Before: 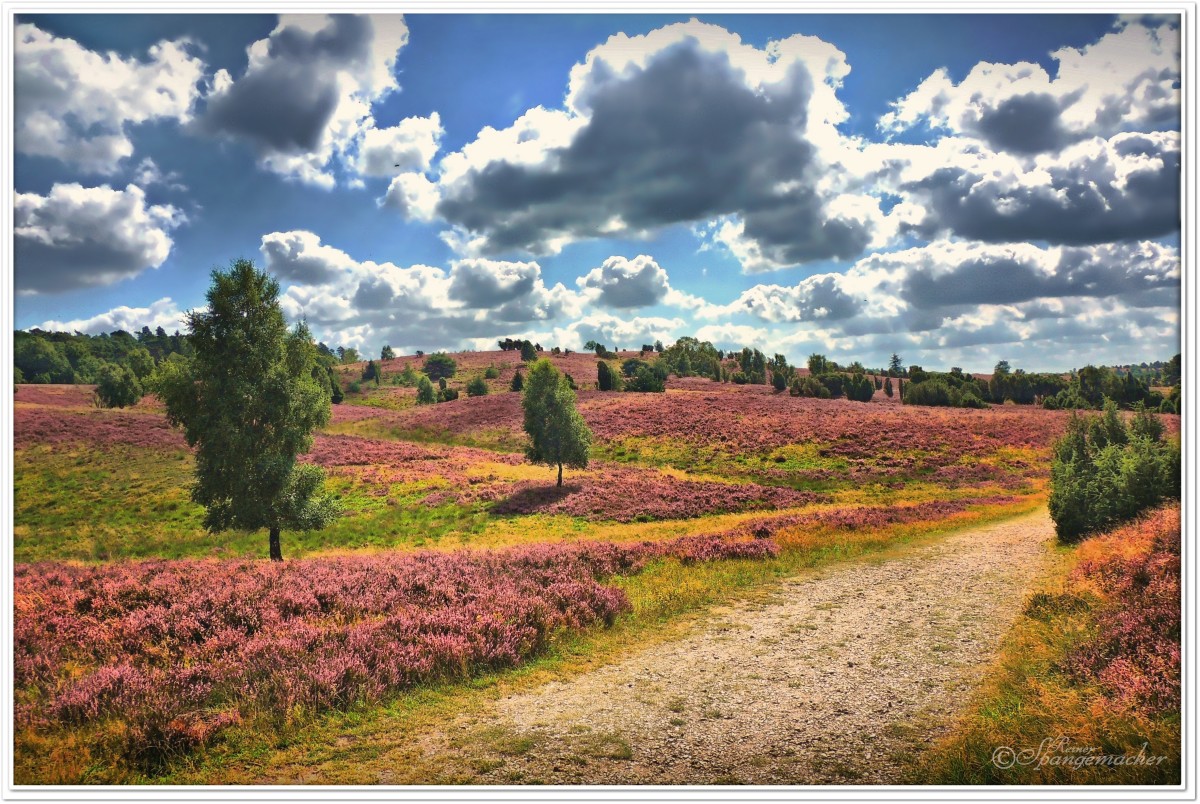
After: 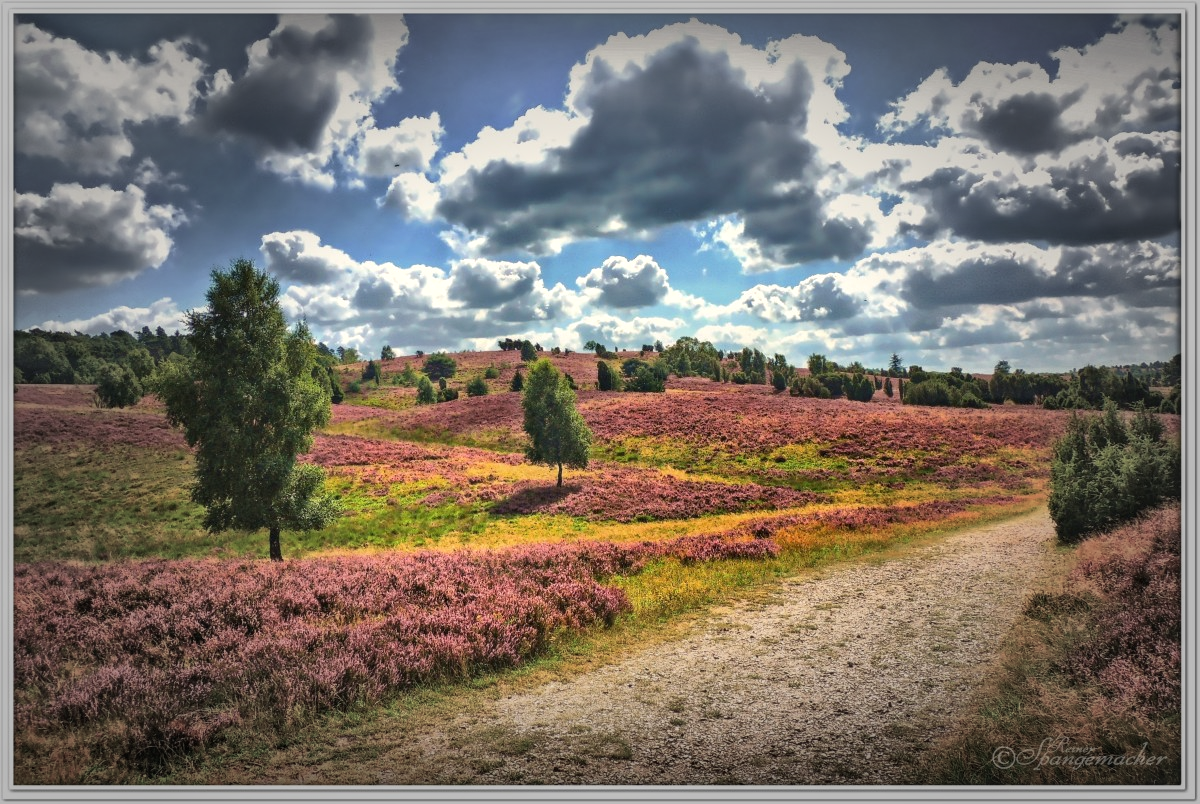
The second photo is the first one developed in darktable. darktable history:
local contrast: on, module defaults
vignetting: fall-off start 48.68%, automatic ratio true, width/height ratio 1.285
